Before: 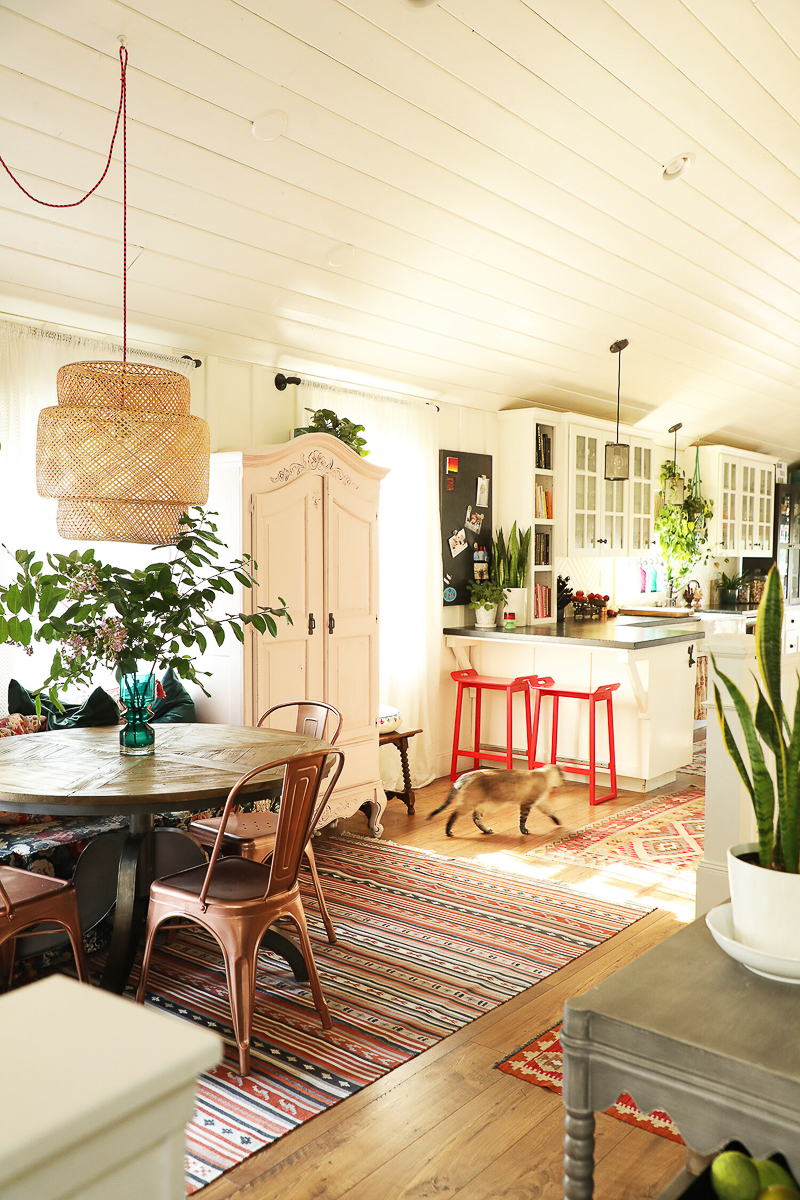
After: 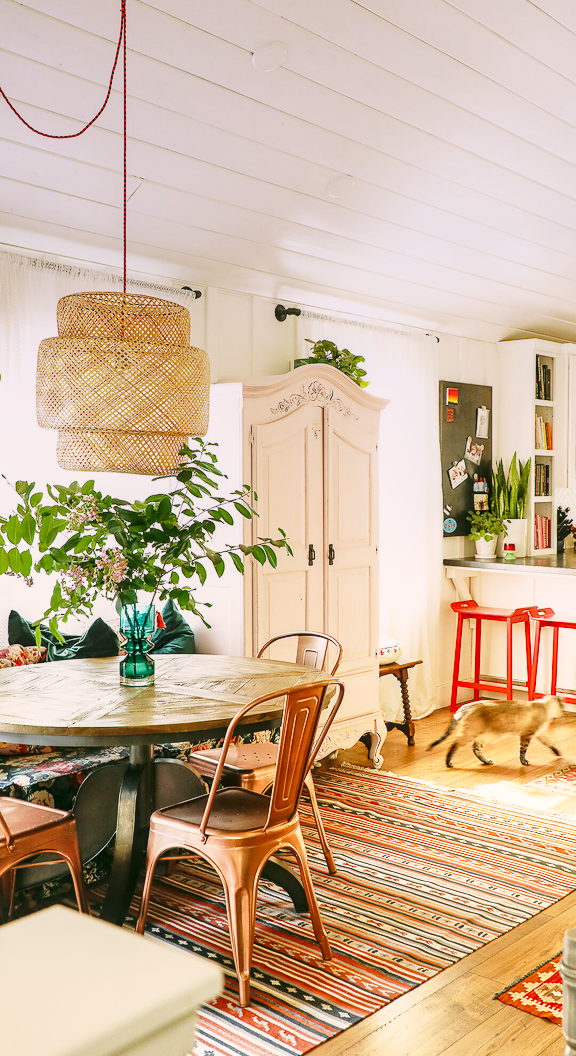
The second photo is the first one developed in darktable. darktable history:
color correction: highlights a* 4.02, highlights b* 4.98, shadows a* -7.55, shadows b* 4.98
local contrast: on, module defaults
tone equalizer: -8 EV -0.002 EV, -7 EV 0.005 EV, -6 EV -0.008 EV, -5 EV 0.007 EV, -4 EV -0.042 EV, -3 EV -0.233 EV, -2 EV -0.662 EV, -1 EV -0.983 EV, +0 EV -0.969 EV, smoothing diameter 2%, edges refinement/feathering 20, mask exposure compensation -1.57 EV, filter diffusion 5
crop: top 5.803%, right 27.864%, bottom 5.804%
exposure: black level correction 0, exposure 0.7 EV, compensate exposure bias true, compensate highlight preservation false
graduated density: hue 238.83°, saturation 50%
base curve: curves: ch0 [(0, 0) (0.028, 0.03) (0.121, 0.232) (0.46, 0.748) (0.859, 0.968) (1, 1)], preserve colors none
